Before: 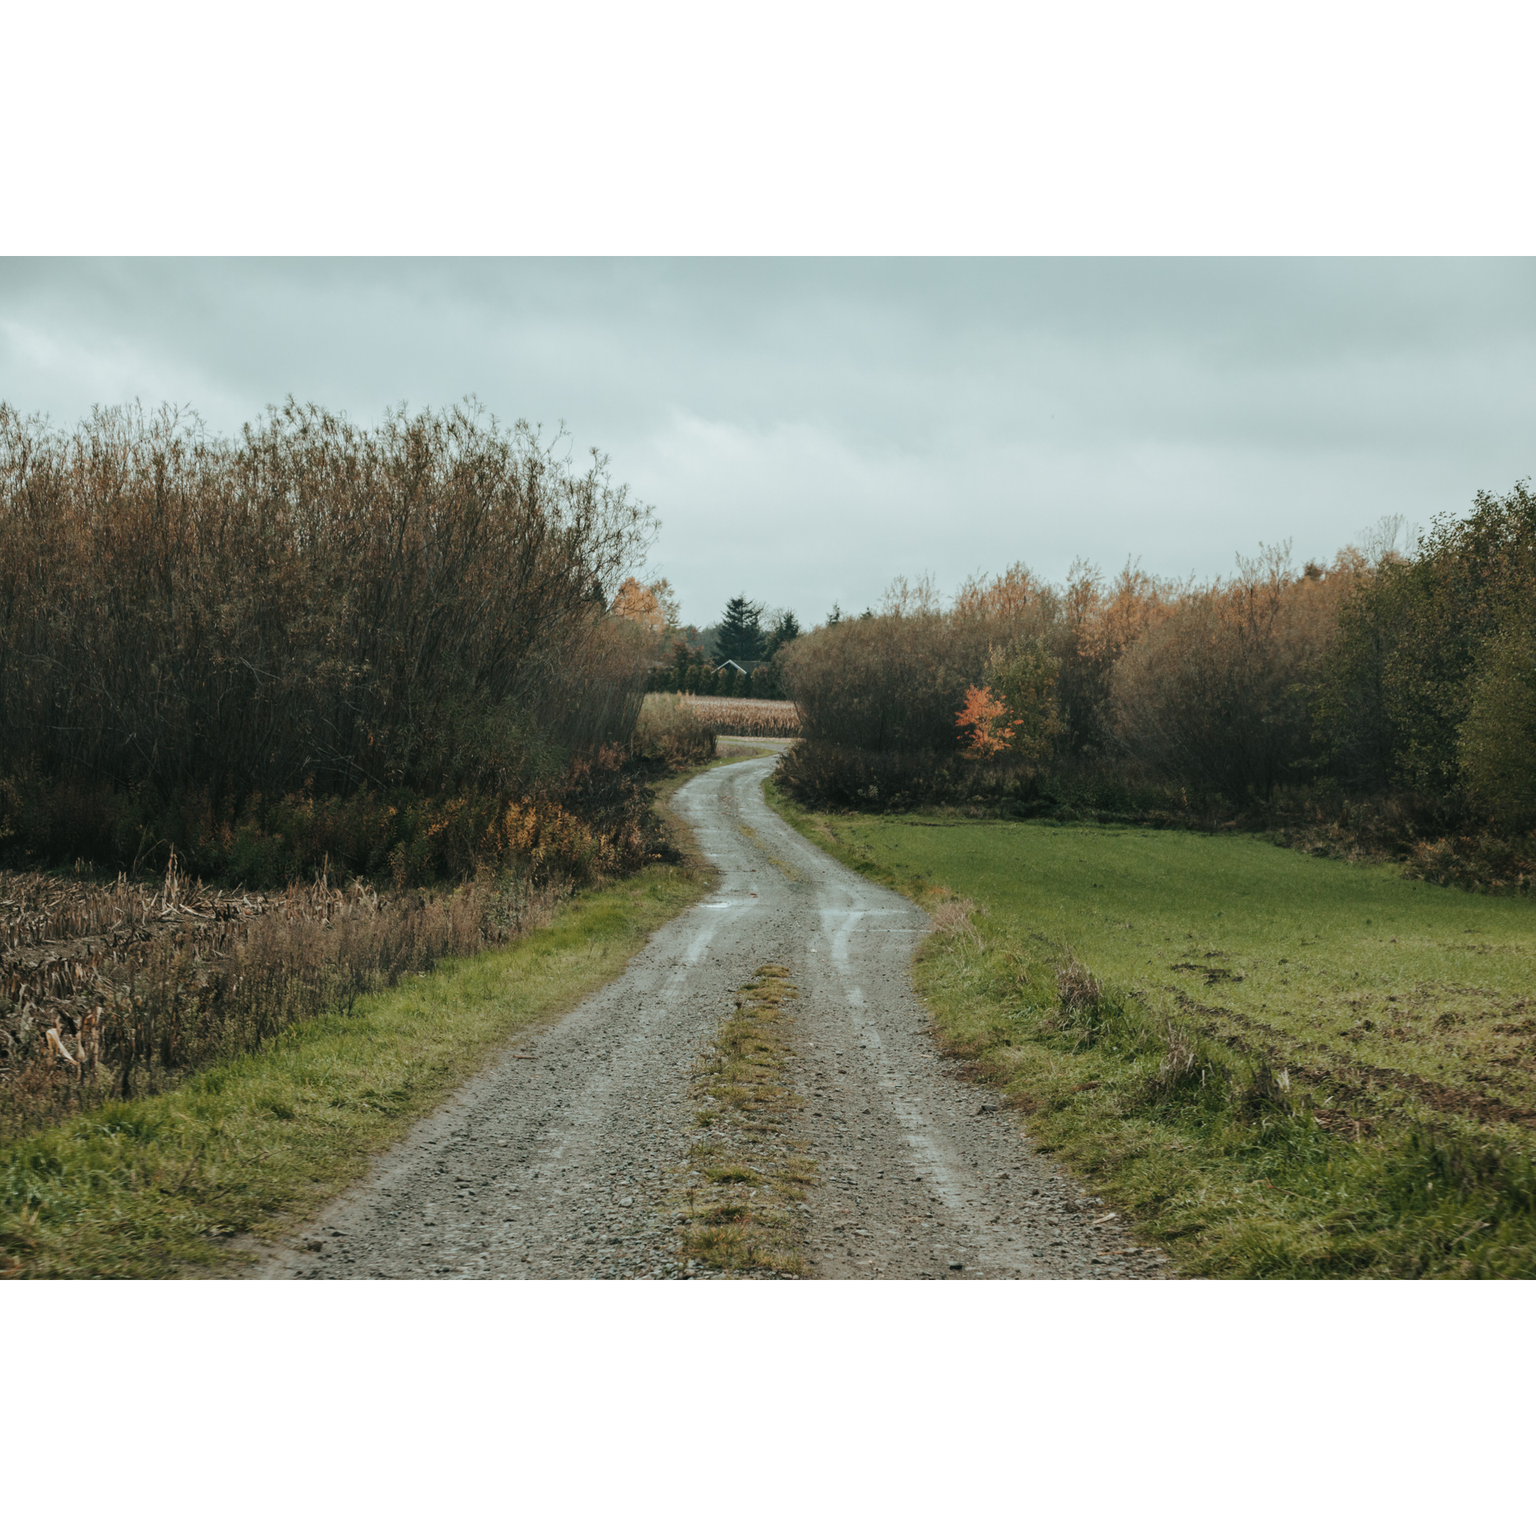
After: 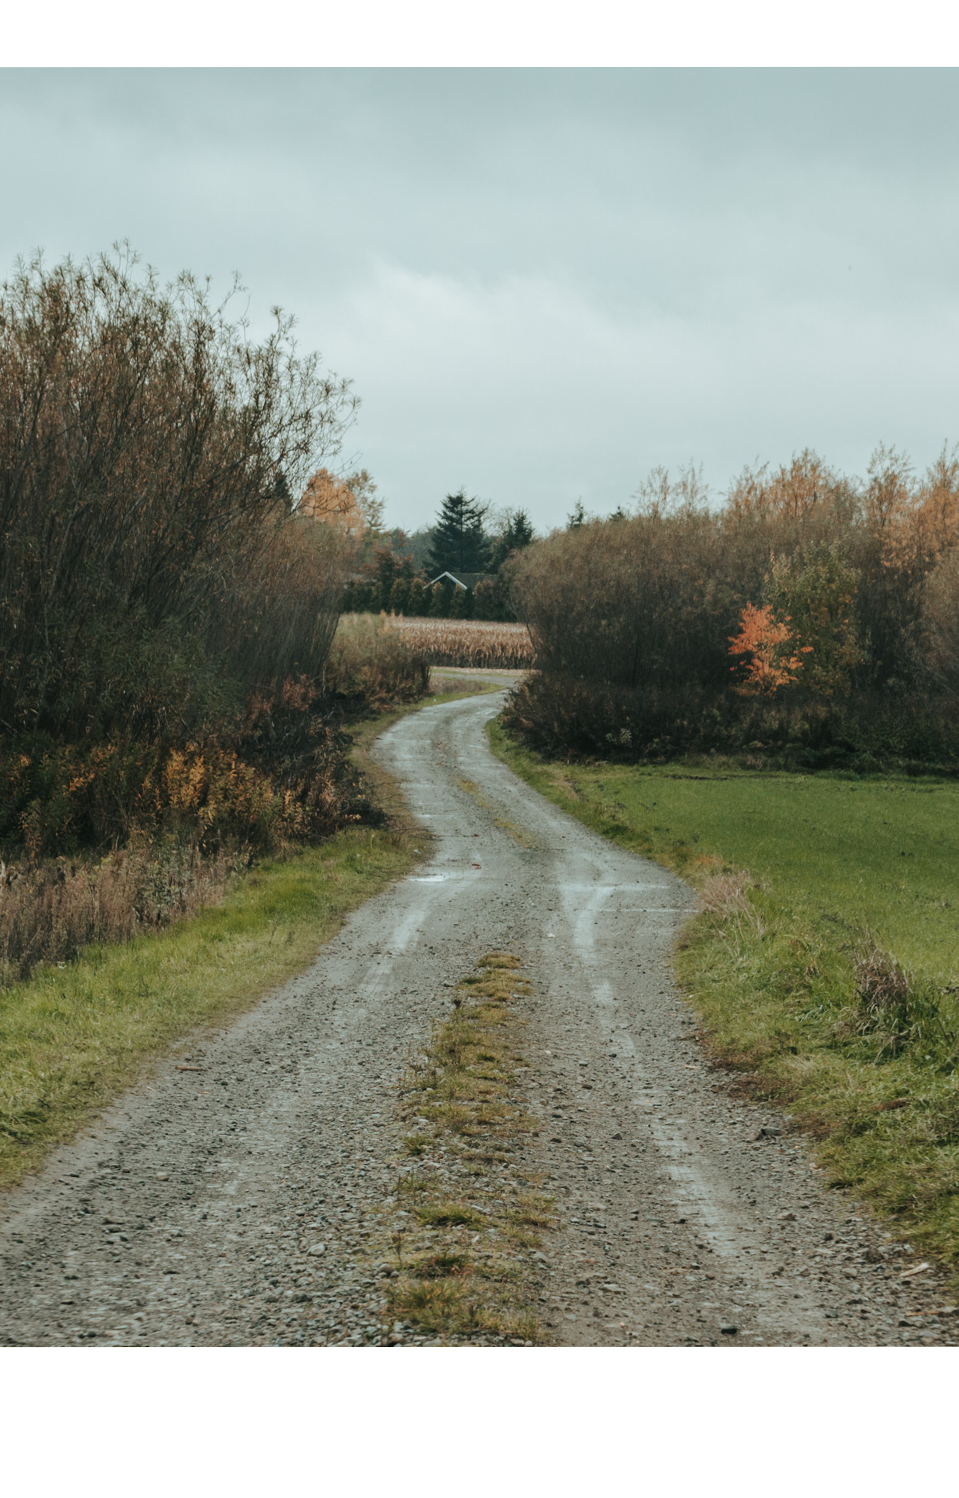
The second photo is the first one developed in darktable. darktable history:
crop and rotate: angle 0.022°, left 24.313%, top 13.187%, right 25.719%, bottom 8.719%
